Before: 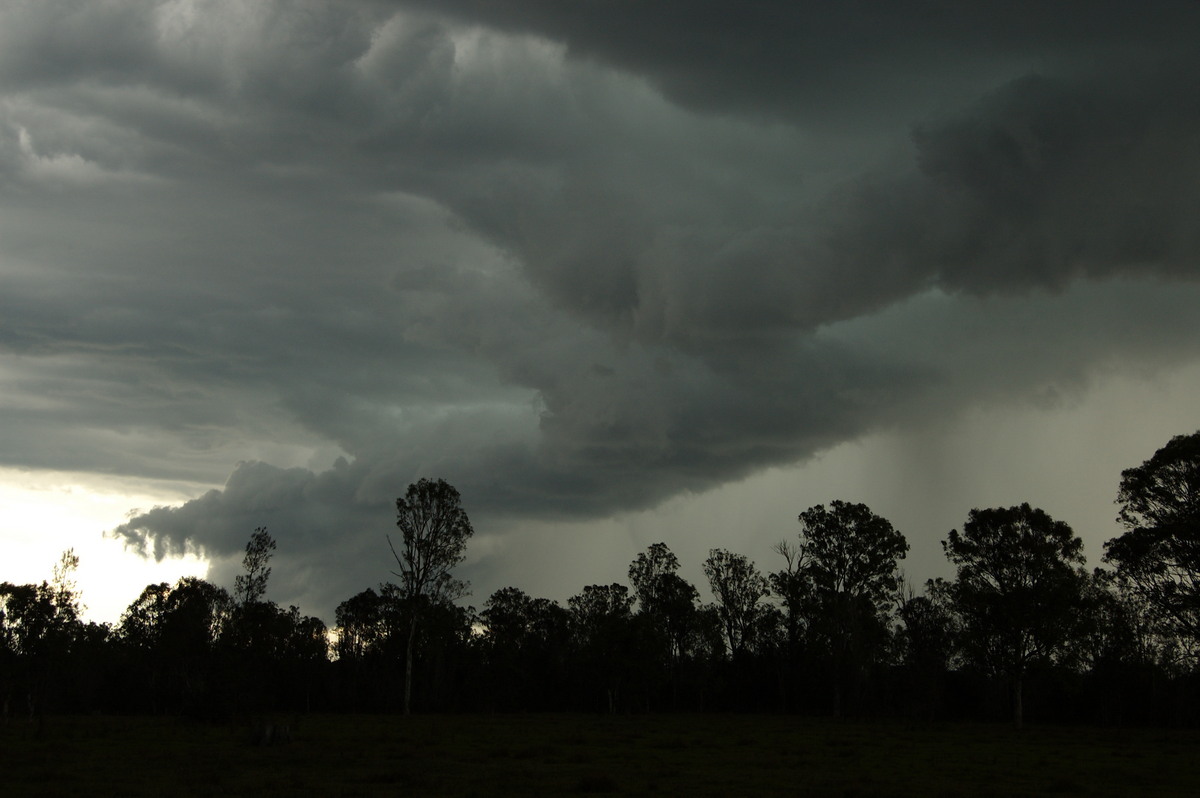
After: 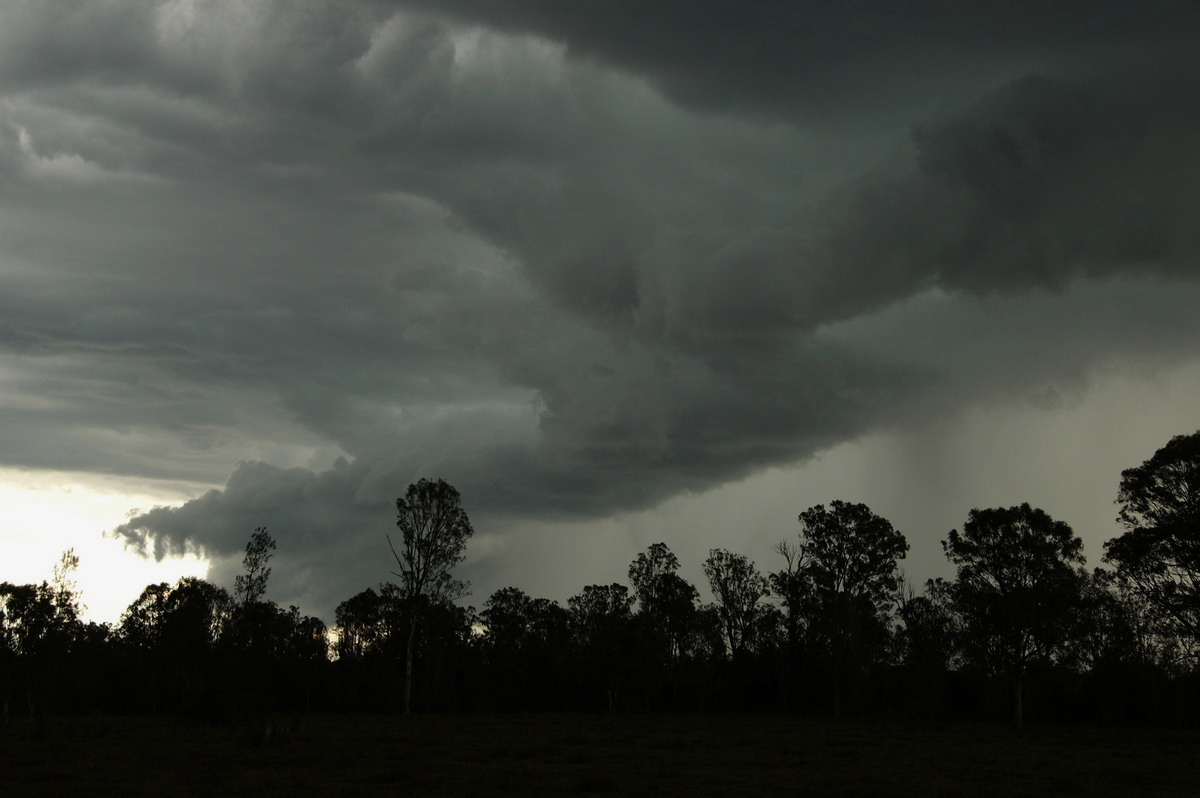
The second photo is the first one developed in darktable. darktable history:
contrast brightness saturation: saturation -0.088
exposure: exposure -0.115 EV, compensate exposure bias true, compensate highlight preservation false
